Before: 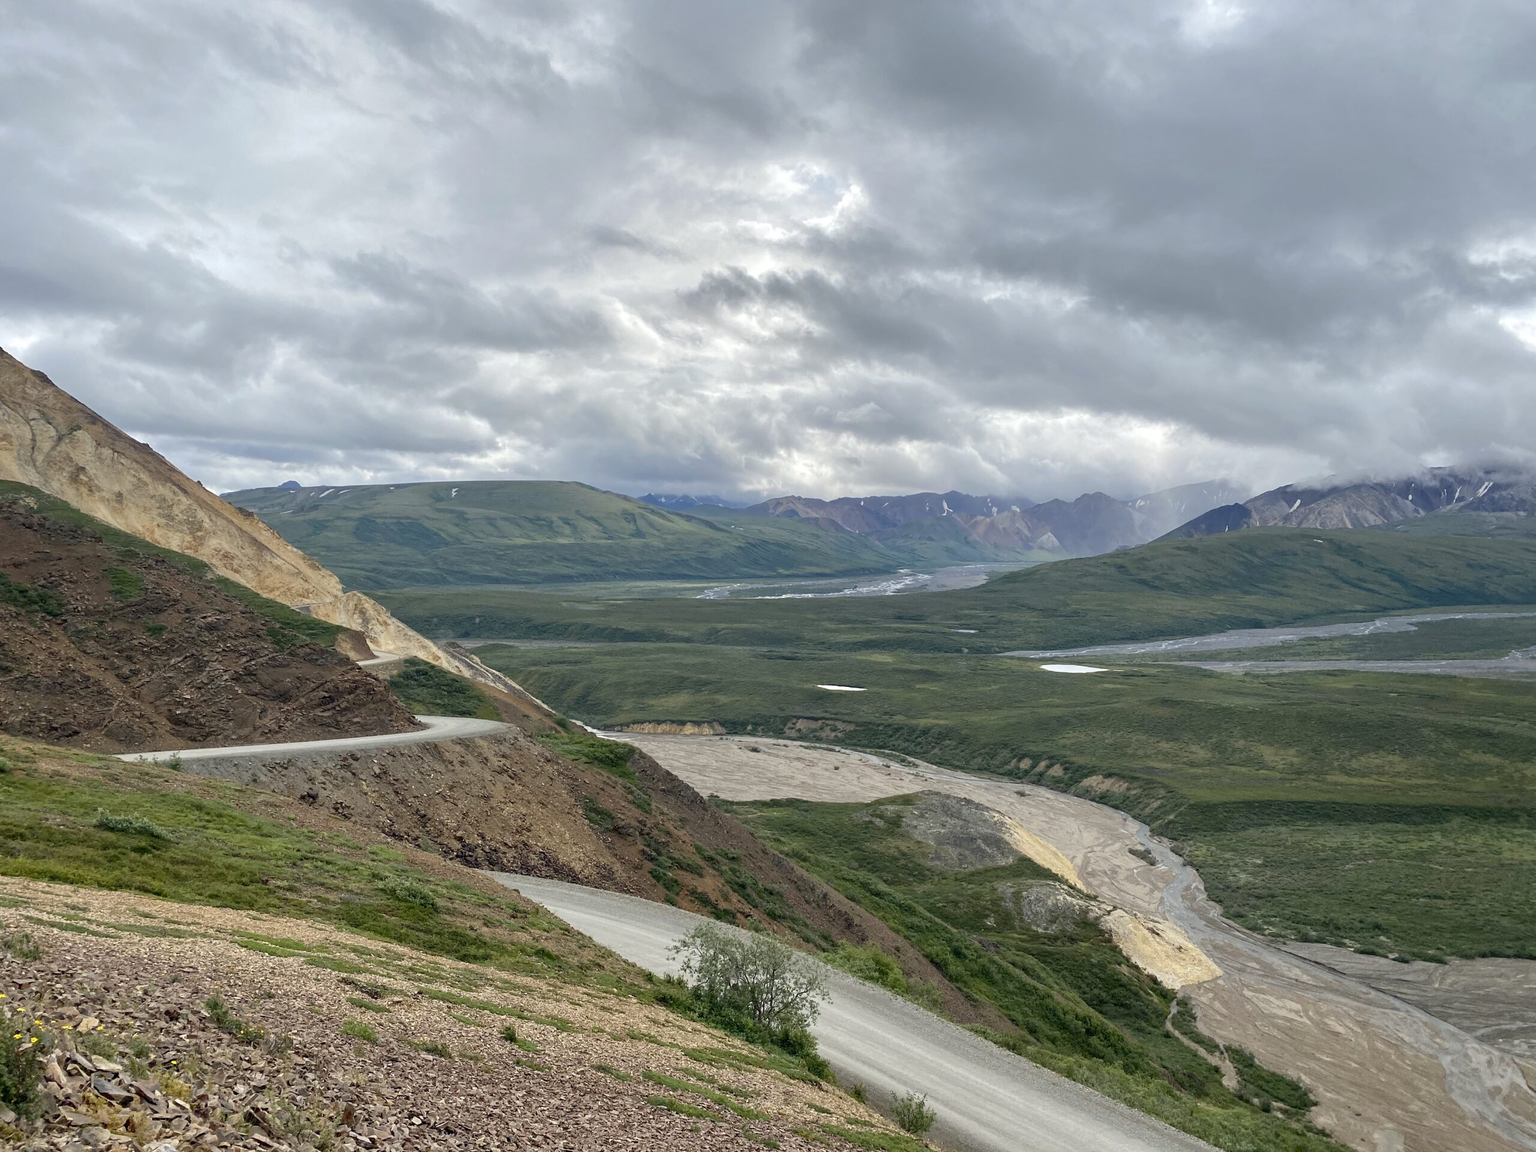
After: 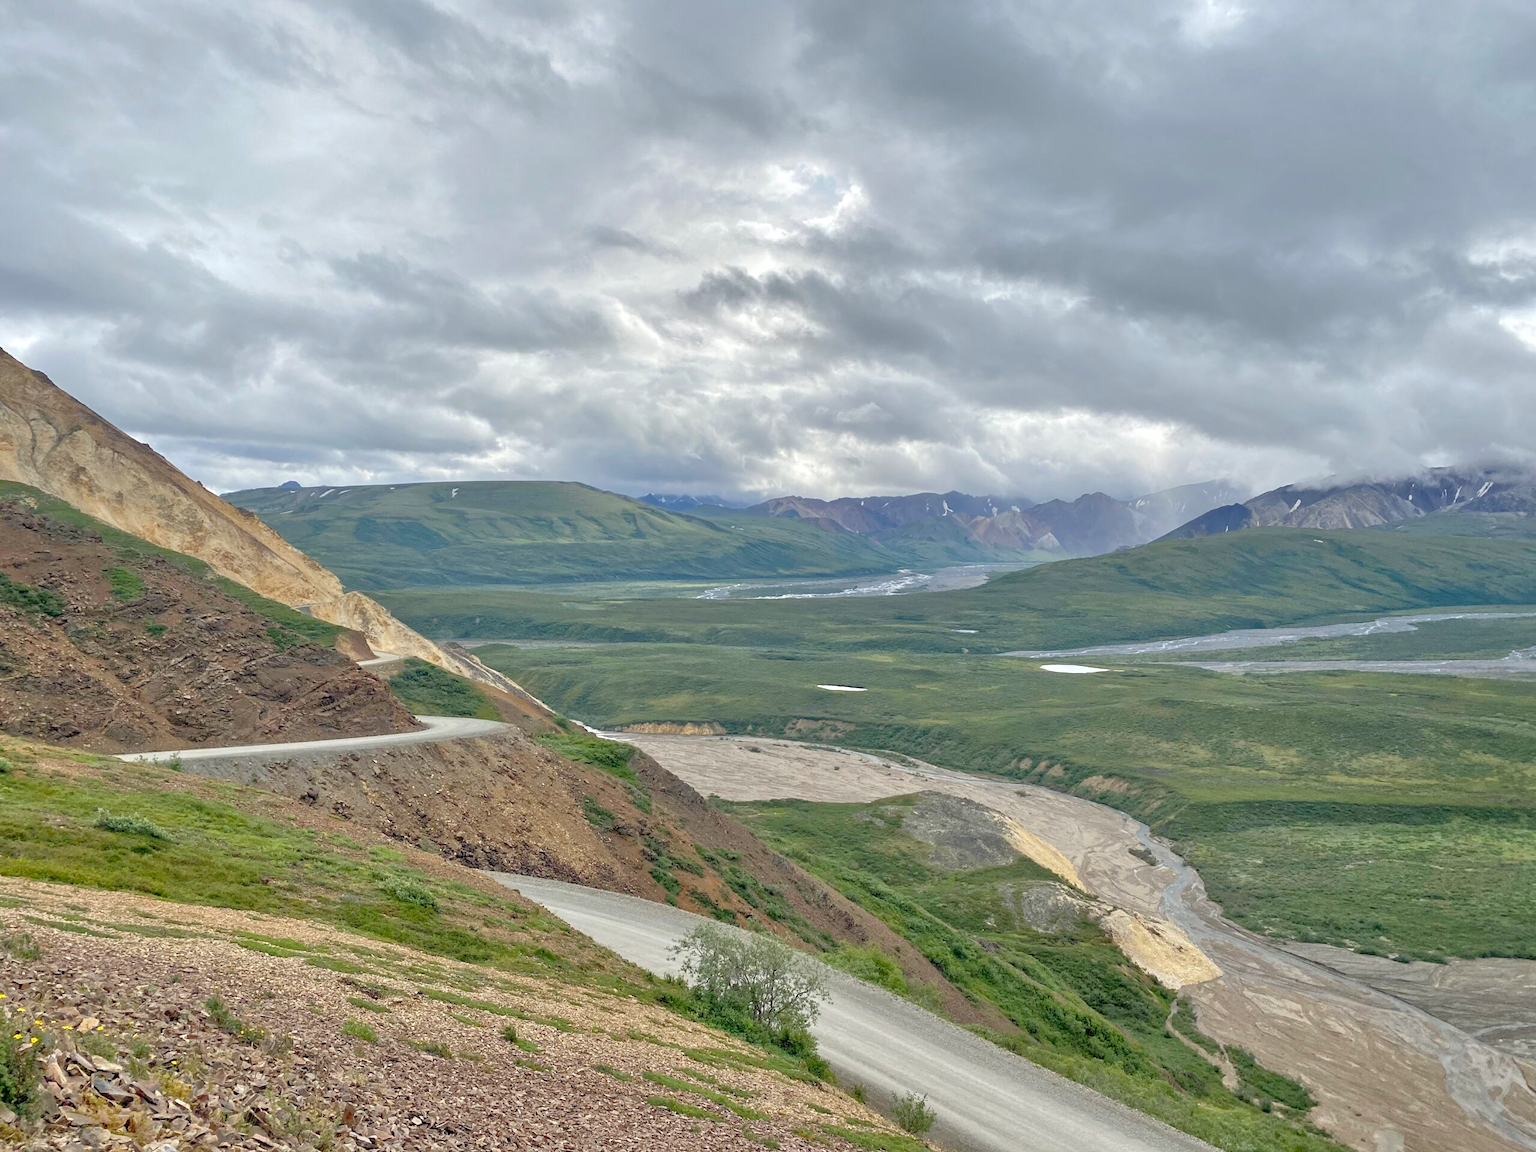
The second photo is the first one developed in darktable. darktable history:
tone equalizer: -7 EV 0.144 EV, -6 EV 0.583 EV, -5 EV 1.13 EV, -4 EV 1.37 EV, -3 EV 1.17 EV, -2 EV 0.6 EV, -1 EV 0.163 EV
